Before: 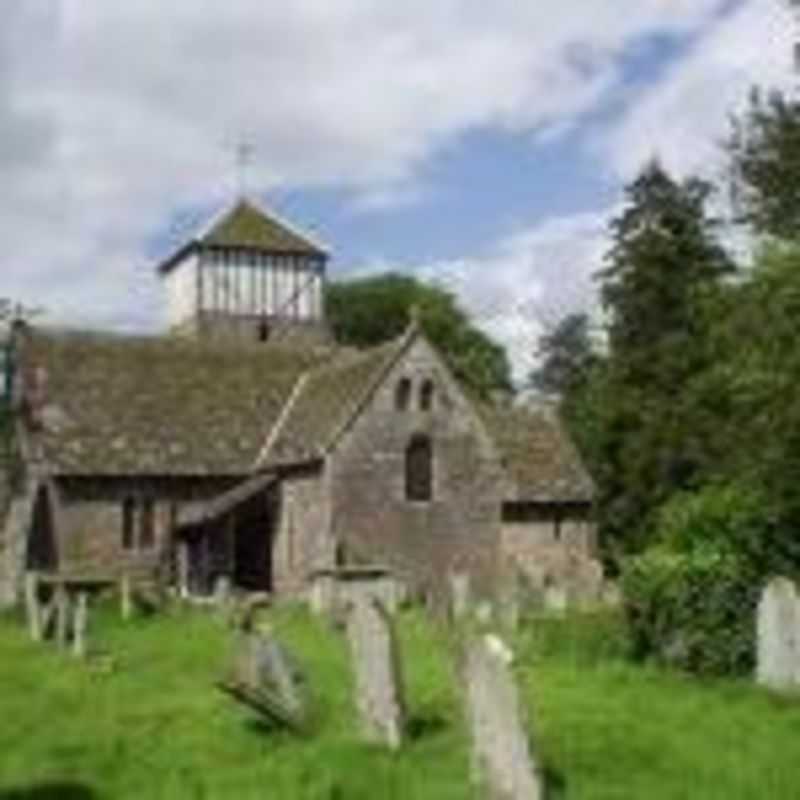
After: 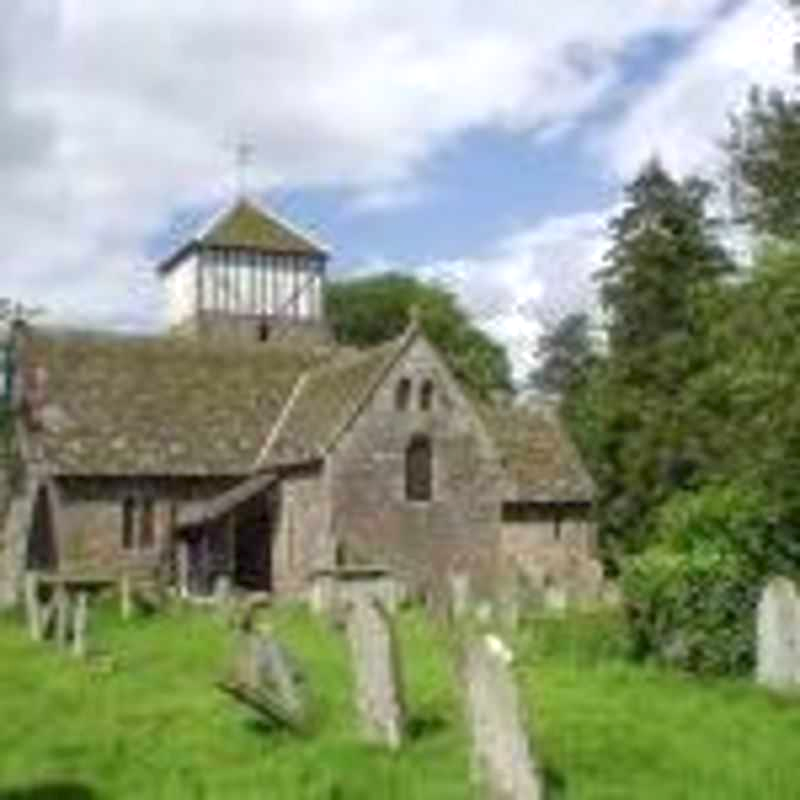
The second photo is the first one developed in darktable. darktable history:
tone equalizer: -8 EV 0.25 EV, -7 EV 0.417 EV, -6 EV 0.417 EV, -5 EV 0.25 EV, -3 EV -0.25 EV, -2 EV -0.417 EV, -1 EV -0.417 EV, +0 EV -0.25 EV, edges refinement/feathering 500, mask exposure compensation -1.57 EV, preserve details guided filter
exposure: exposure 0.722 EV, compensate highlight preservation false
